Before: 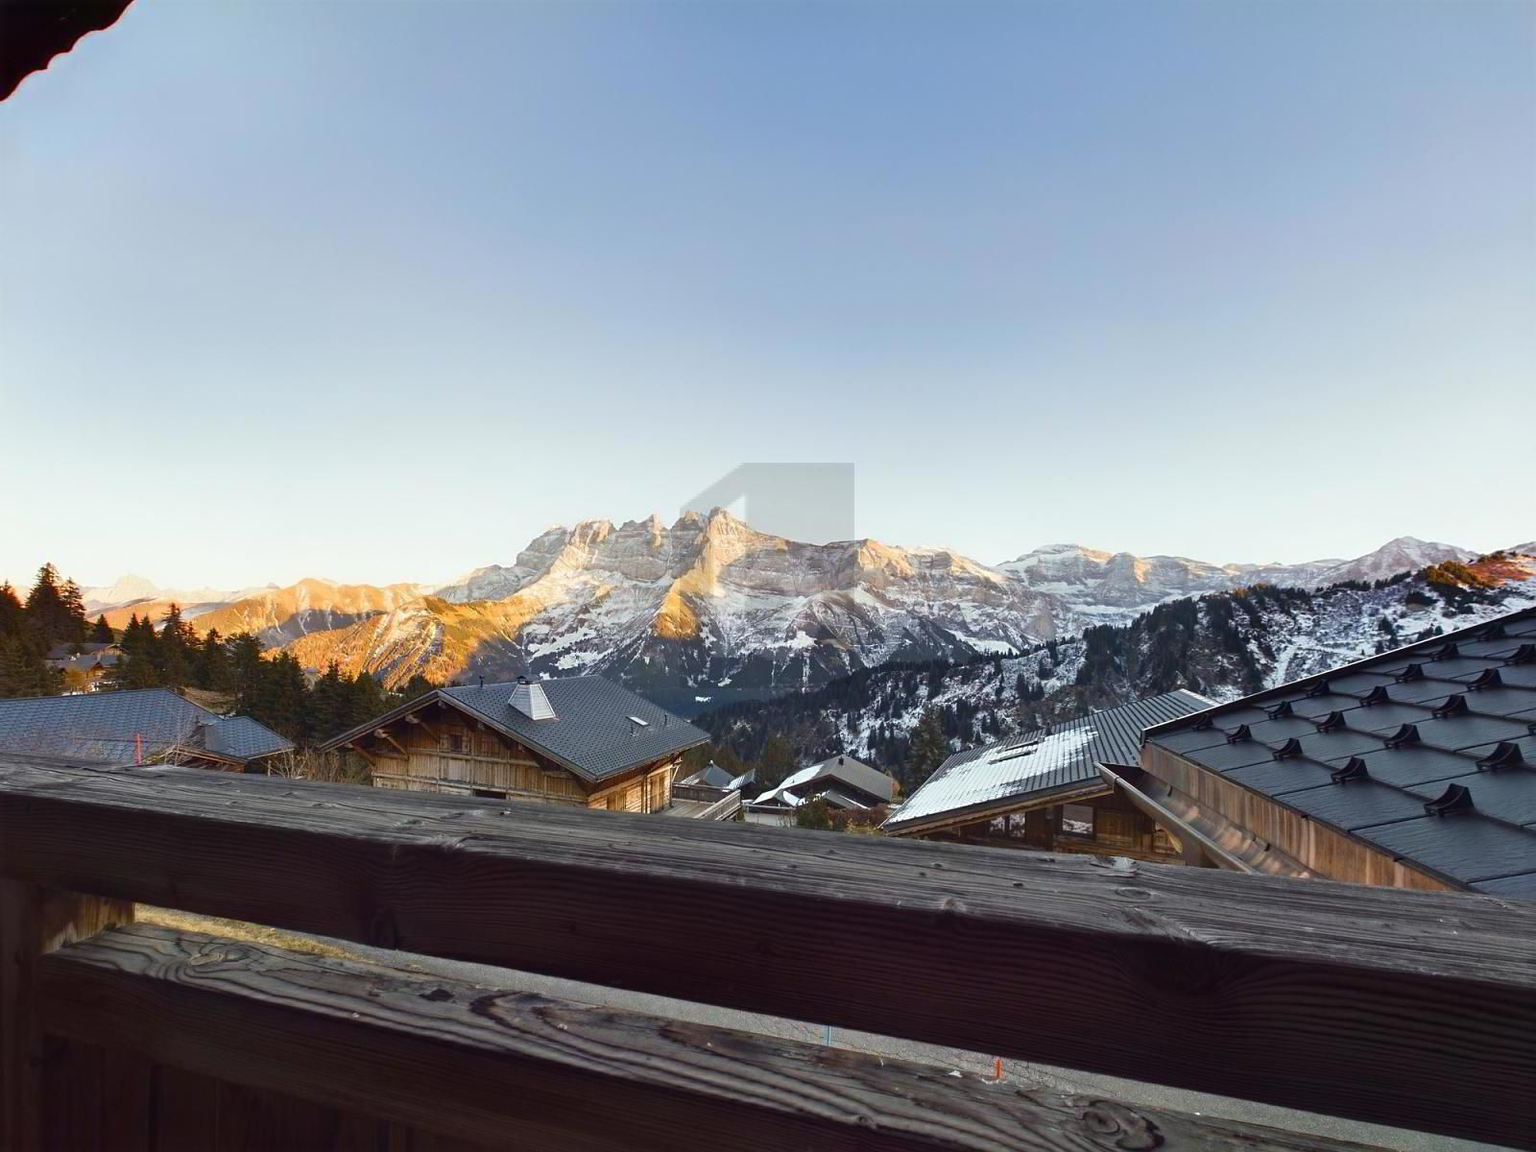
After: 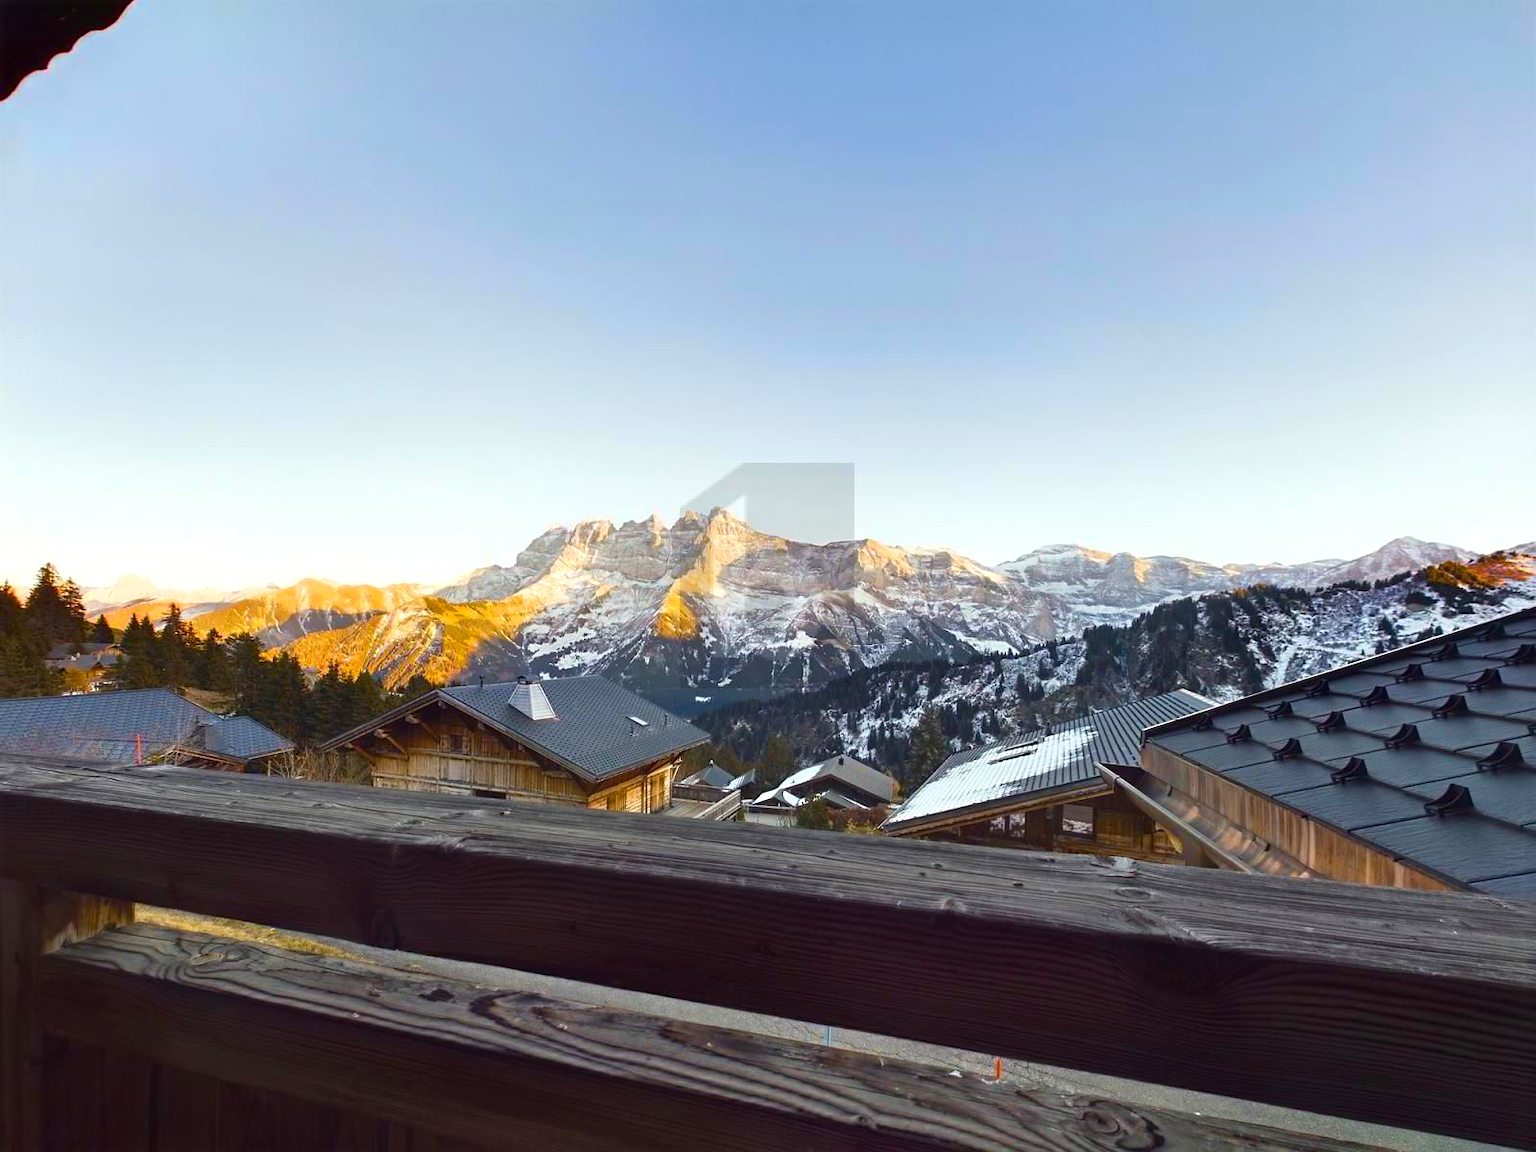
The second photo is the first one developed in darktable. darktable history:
contrast brightness saturation: saturation -0.154
color balance rgb: perceptual saturation grading › global saturation 36.605%, global vibrance 20%
exposure: exposure 0.194 EV, compensate highlight preservation false
